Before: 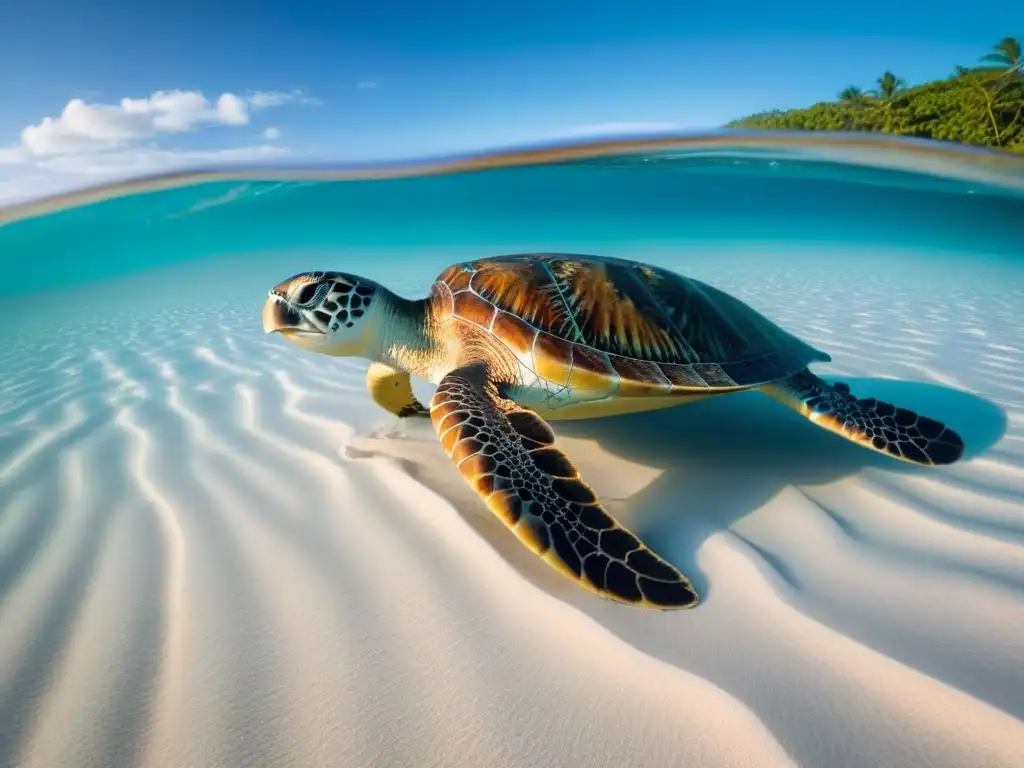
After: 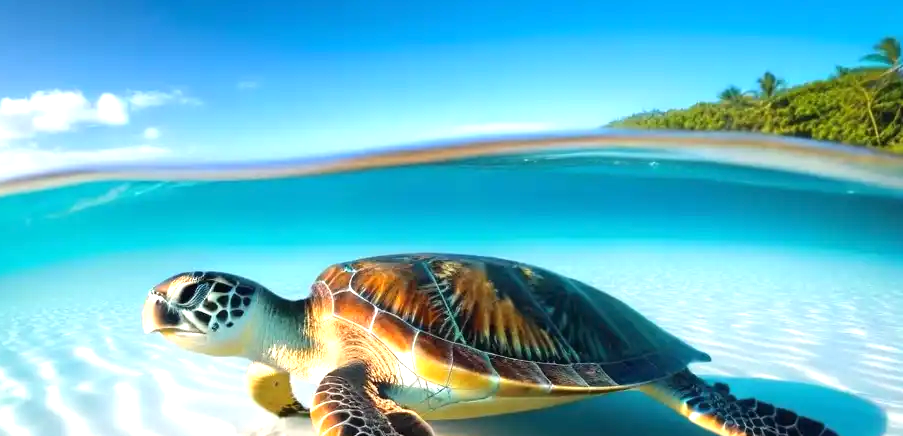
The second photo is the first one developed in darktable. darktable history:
crop and rotate: left 11.778%, bottom 43.218%
exposure: black level correction 0, exposure 0.896 EV, compensate highlight preservation false
